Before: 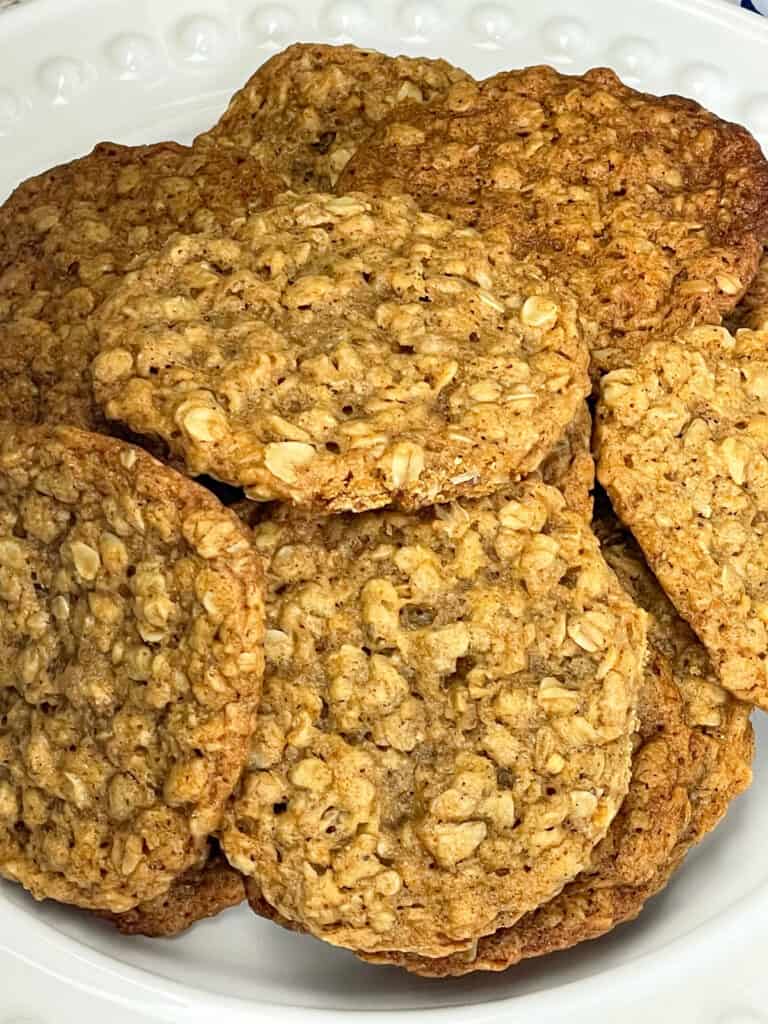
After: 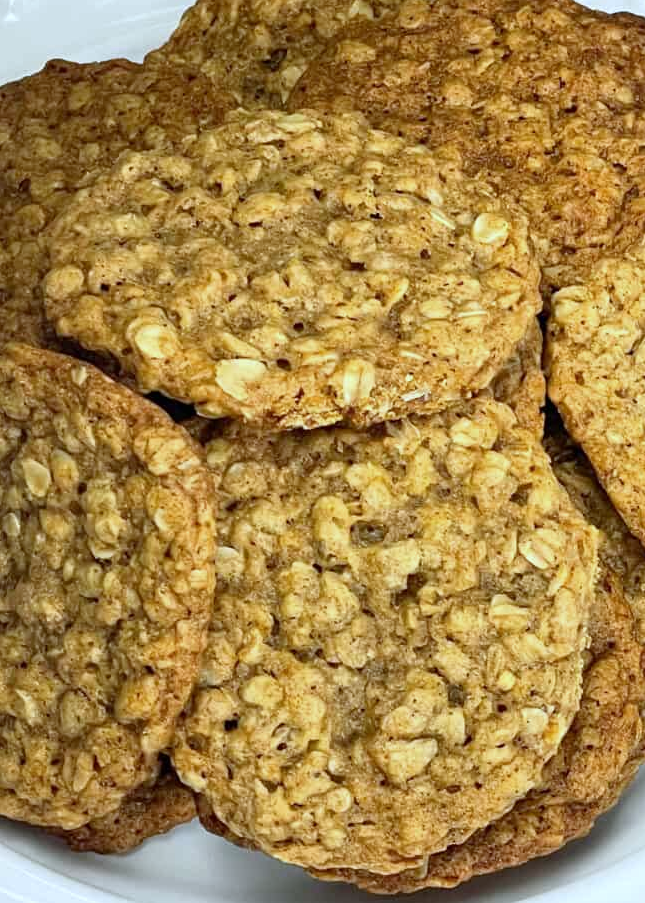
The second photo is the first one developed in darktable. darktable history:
crop: left 6.446%, top 8.188%, right 9.538%, bottom 3.548%
white balance: red 0.924, blue 1.095
